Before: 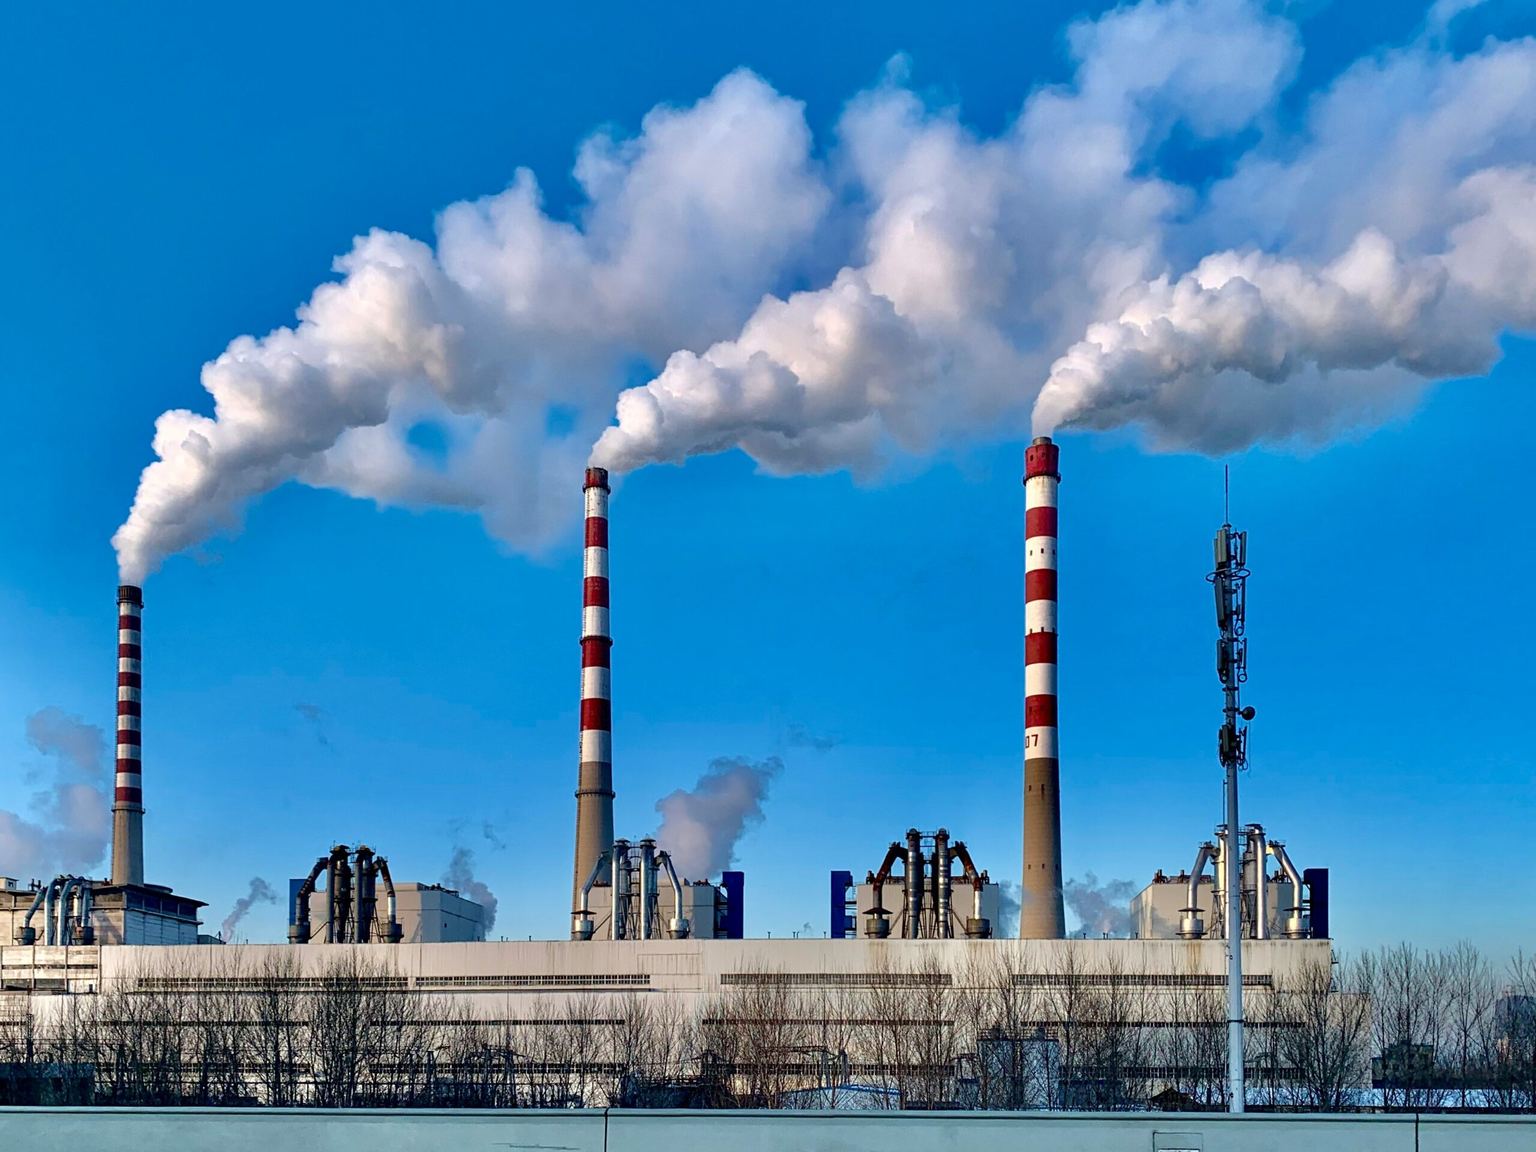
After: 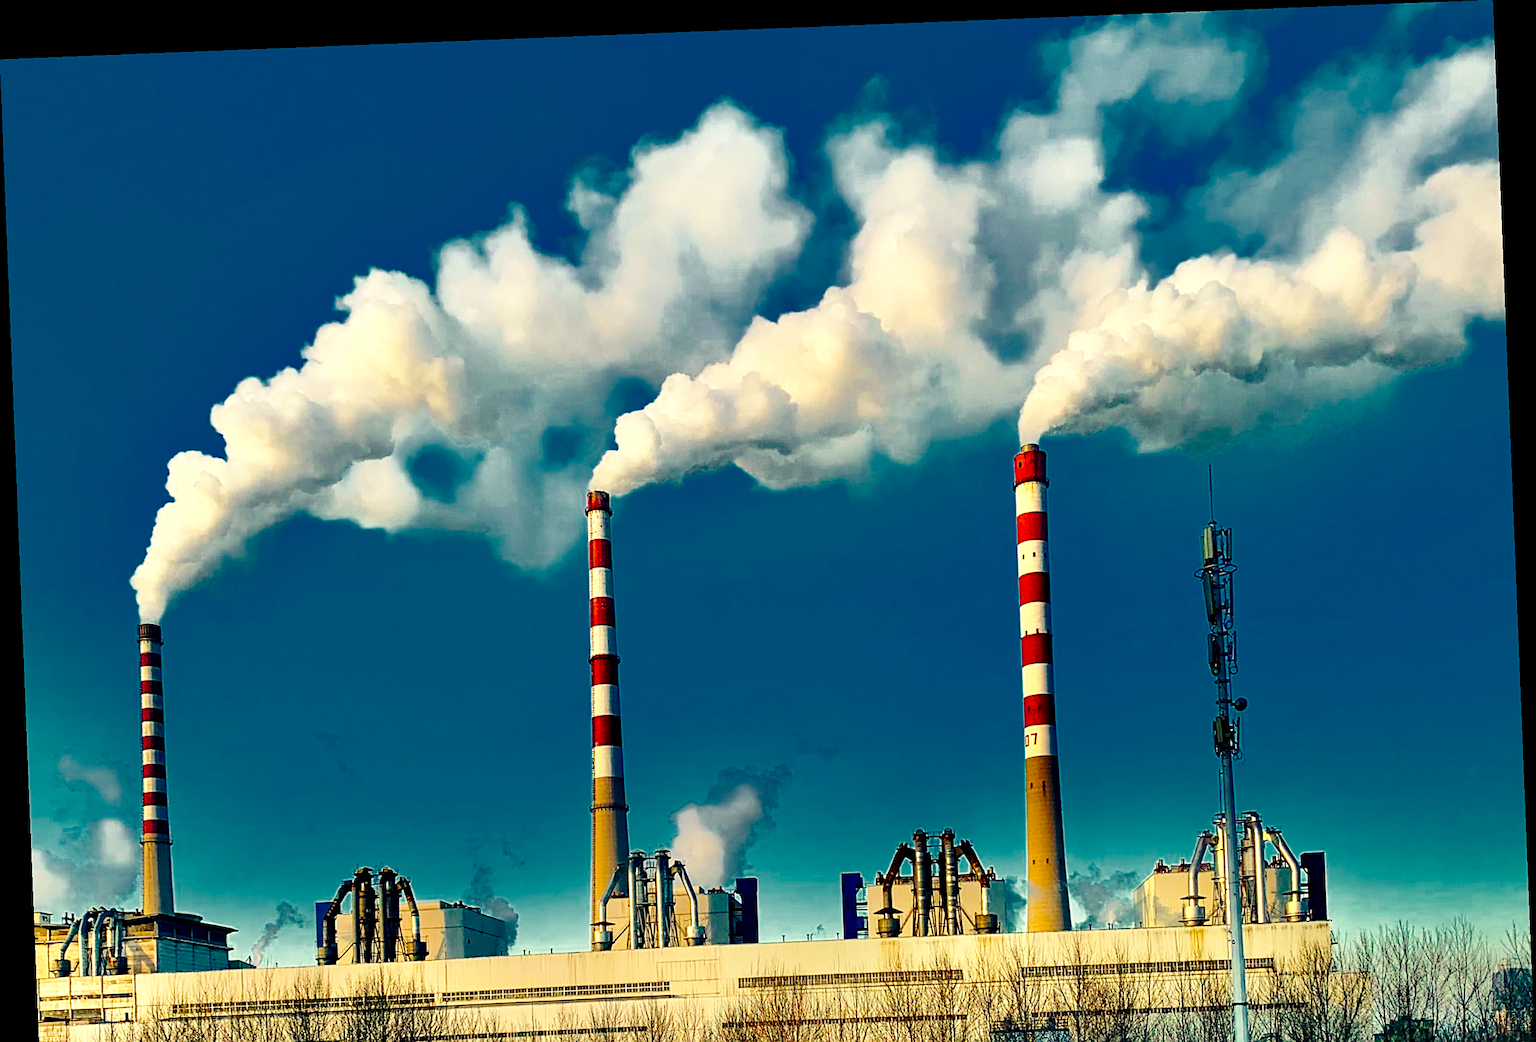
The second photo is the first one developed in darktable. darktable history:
rotate and perspective: rotation -2.29°, automatic cropping off
color zones: curves: ch0 [(0, 0.497) (0.143, 0.5) (0.286, 0.5) (0.429, 0.483) (0.571, 0.116) (0.714, -0.006) (0.857, 0.28) (1, 0.497)]
local contrast: highlights 100%, shadows 100%, detail 120%, midtone range 0.2
white balance: red 1.08, blue 0.791
sharpen: on, module defaults
color balance rgb: linear chroma grading › global chroma 15%, perceptual saturation grading › global saturation 30%
crop and rotate: top 0%, bottom 11.49%
base curve: curves: ch0 [(0, 0) (0.028, 0.03) (0.121, 0.232) (0.46, 0.748) (0.859, 0.968) (1, 1)], preserve colors none
